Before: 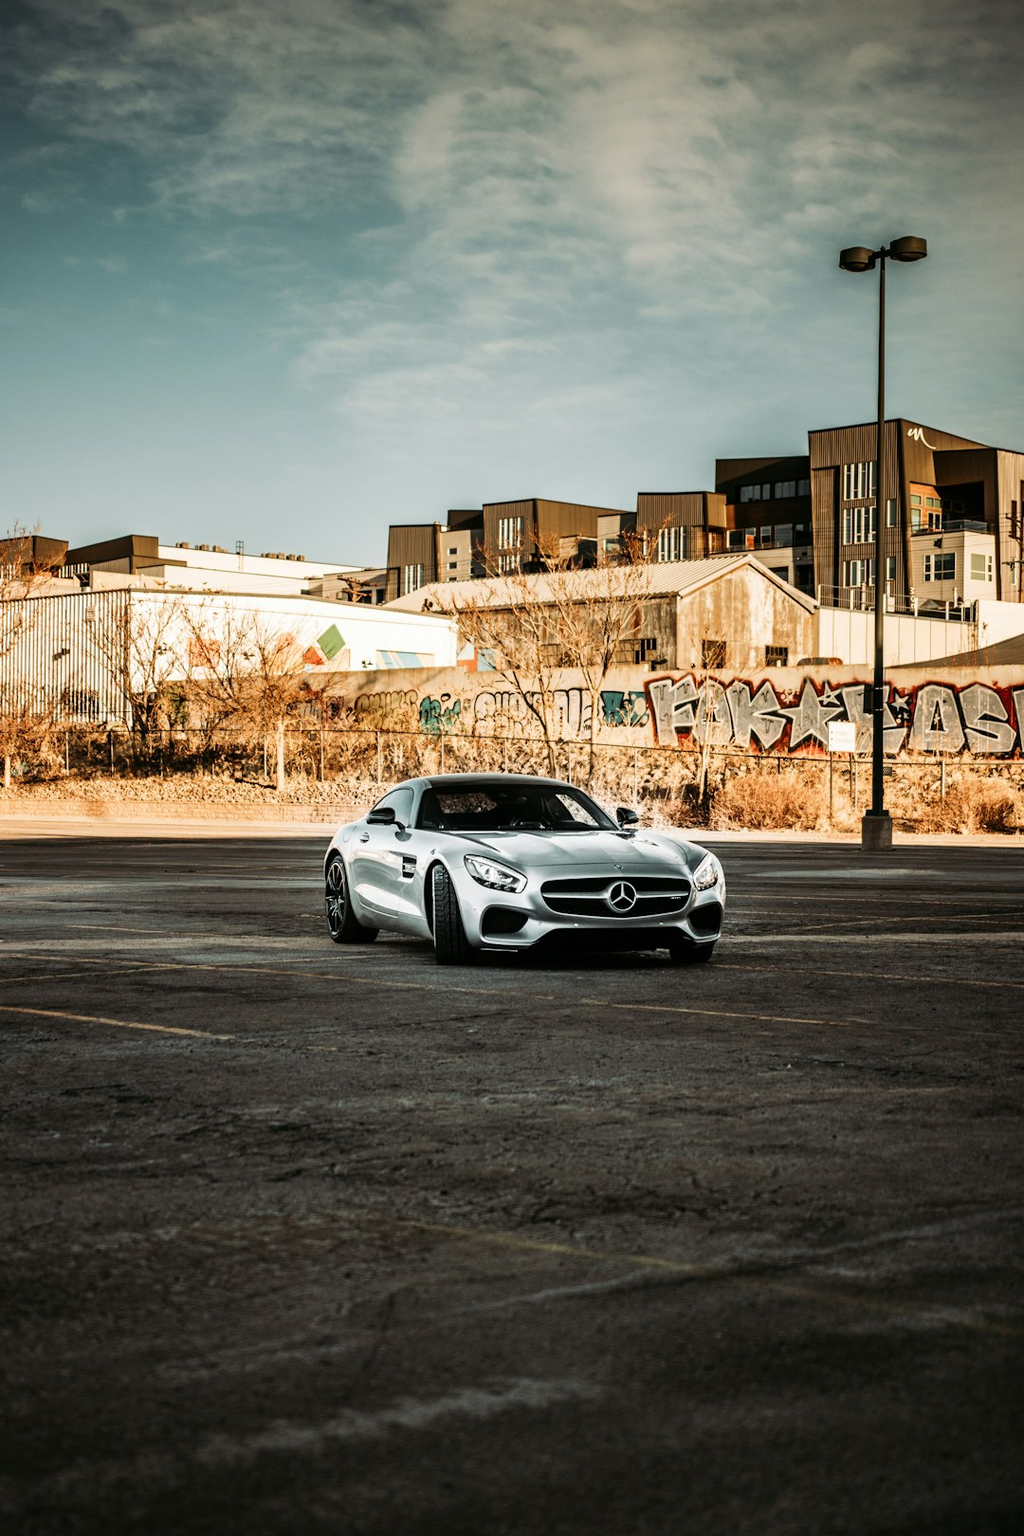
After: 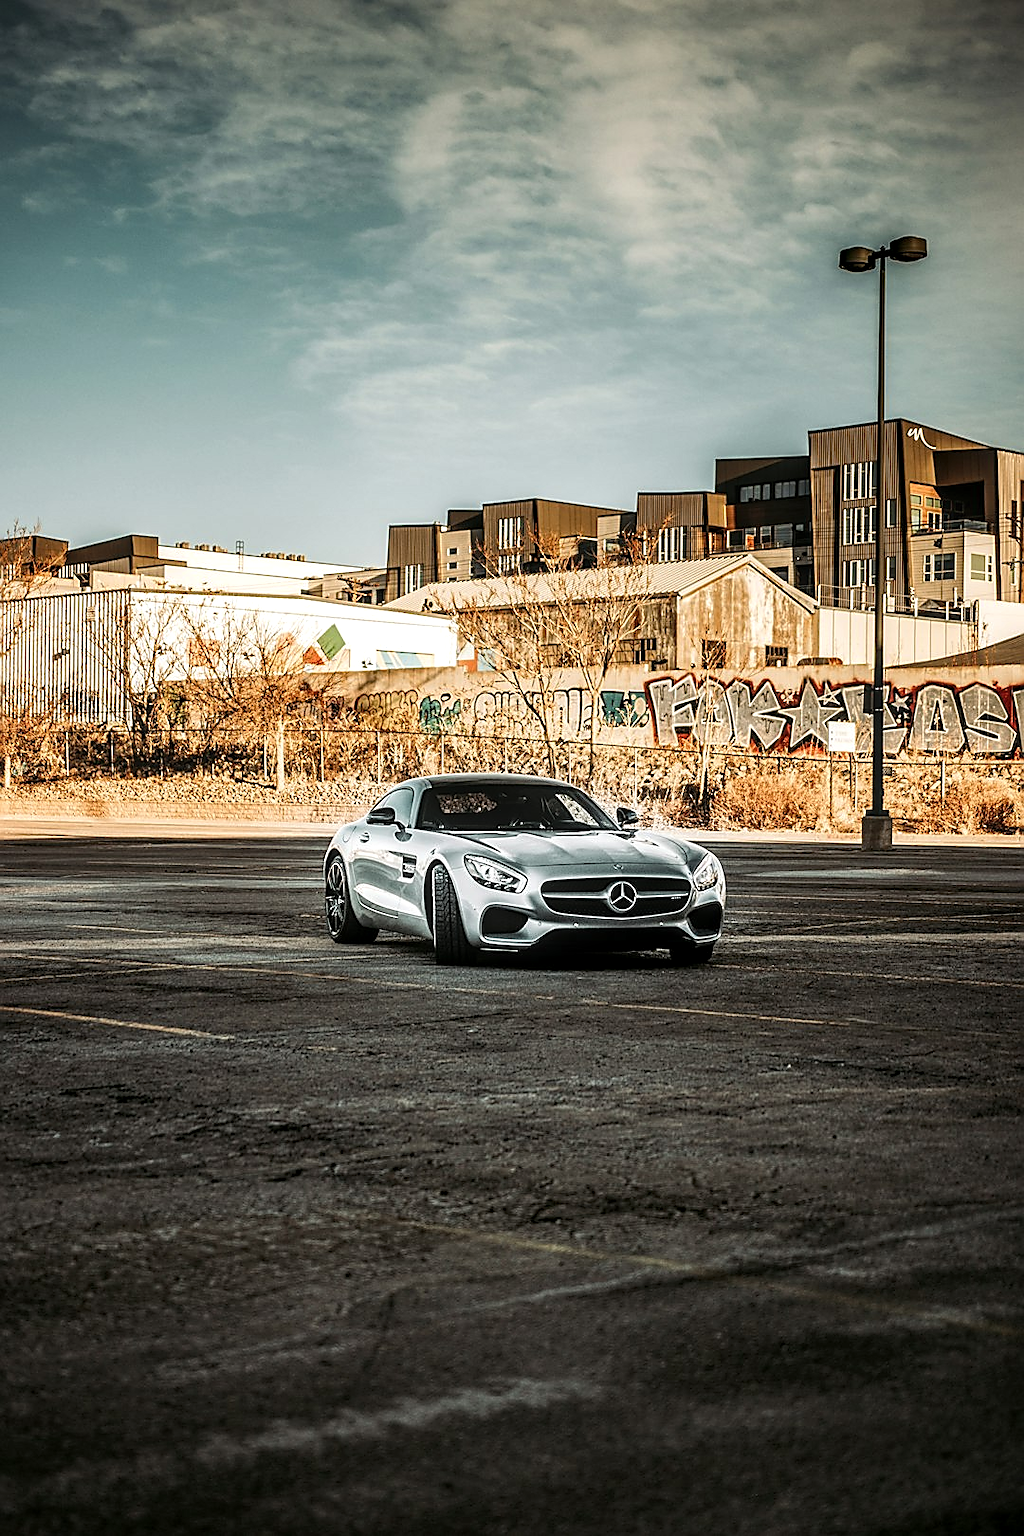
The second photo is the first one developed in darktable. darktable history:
local contrast: highlights 62%, detail 143%, midtone range 0.432
sharpen: radius 1.398, amount 1.261, threshold 0.715
